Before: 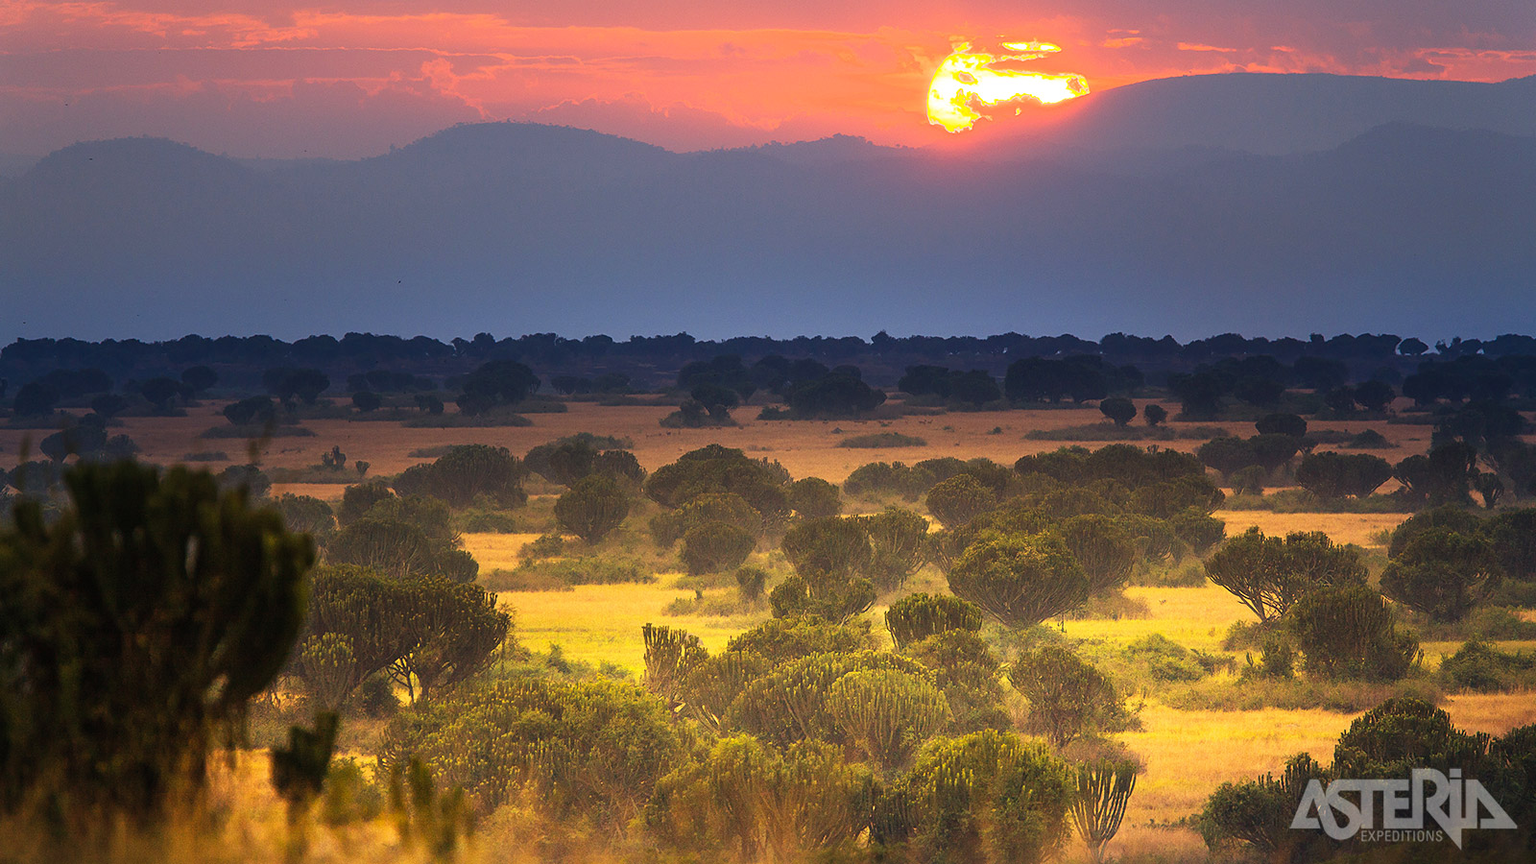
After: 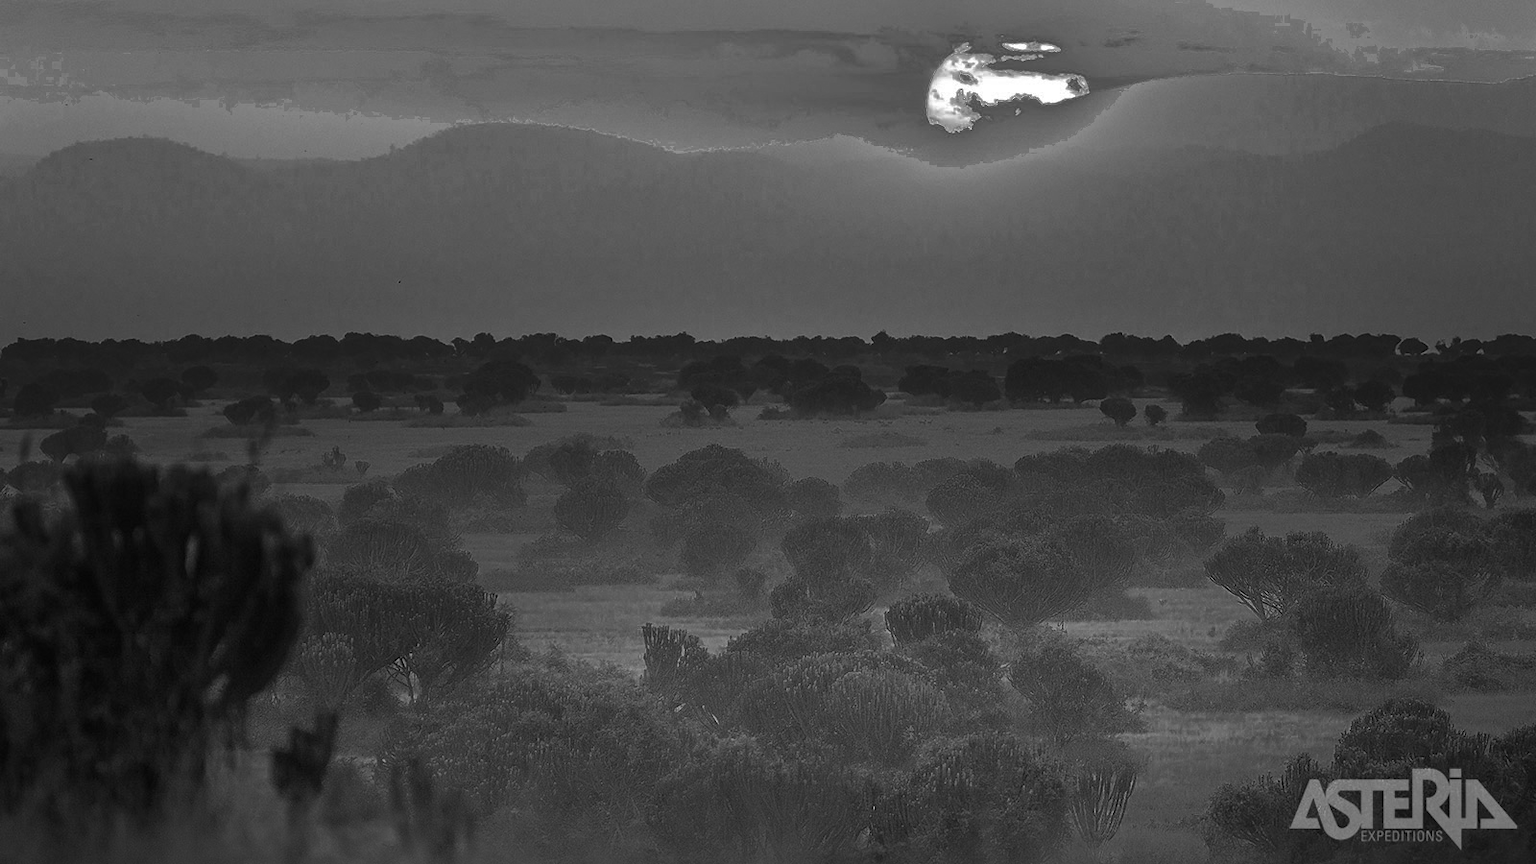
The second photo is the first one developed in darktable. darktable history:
color zones: curves: ch0 [(0.002, 0.429) (0.121, 0.212) (0.198, 0.113) (0.276, 0.344) (0.331, 0.541) (0.41, 0.56) (0.482, 0.289) (0.619, 0.227) (0.721, 0.18) (0.821, 0.435) (0.928, 0.555) (1, 0.587)]; ch1 [(0, 0) (0.143, 0) (0.286, 0) (0.429, 0) (0.571, 0) (0.714, 0) (0.857, 0)]
